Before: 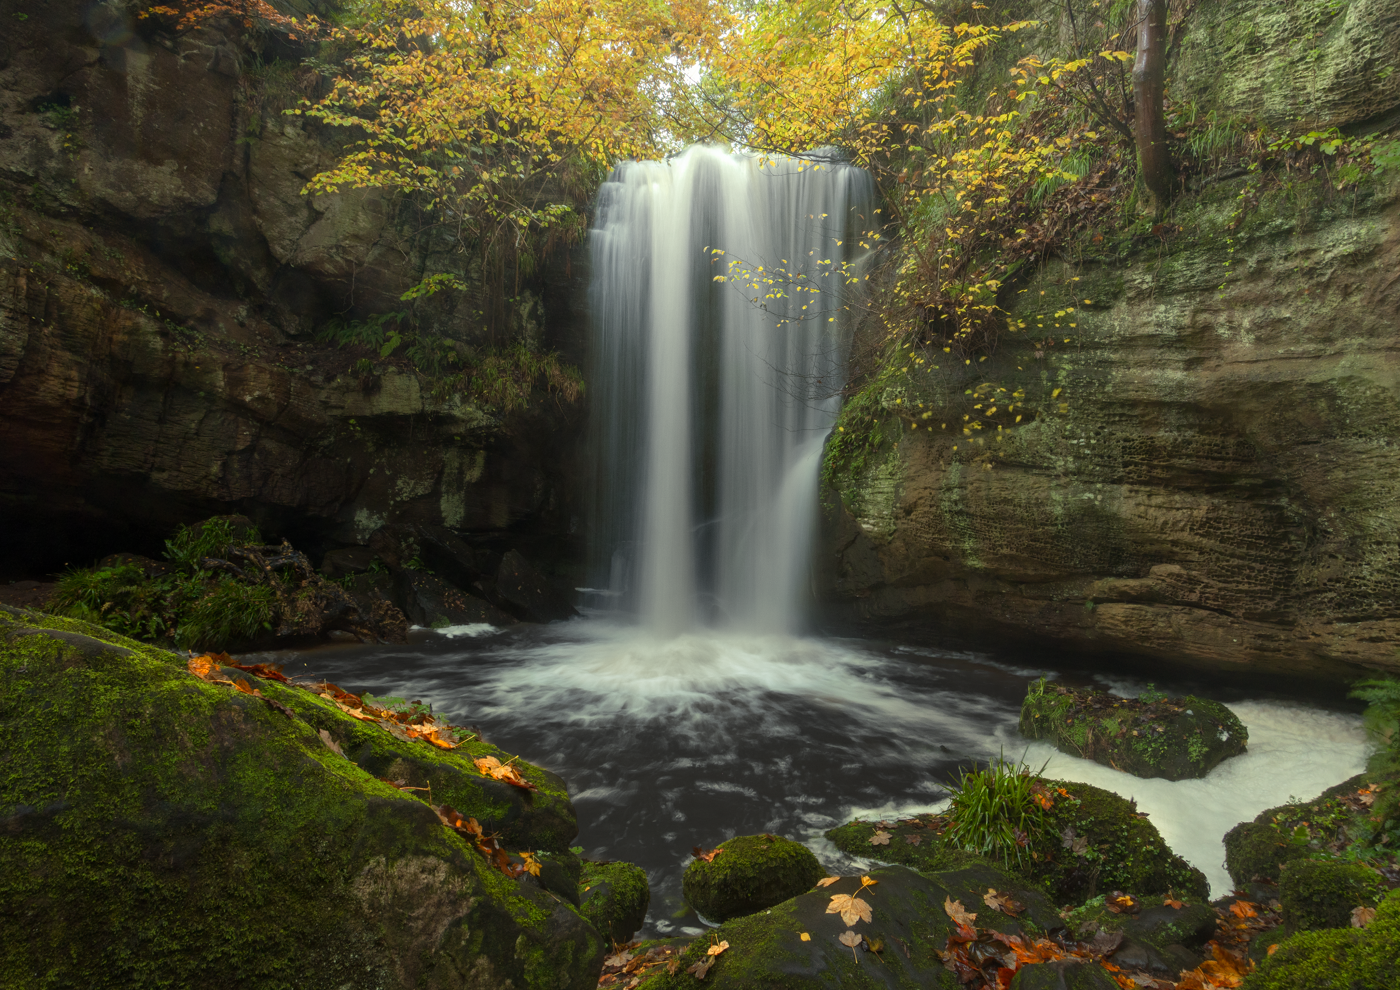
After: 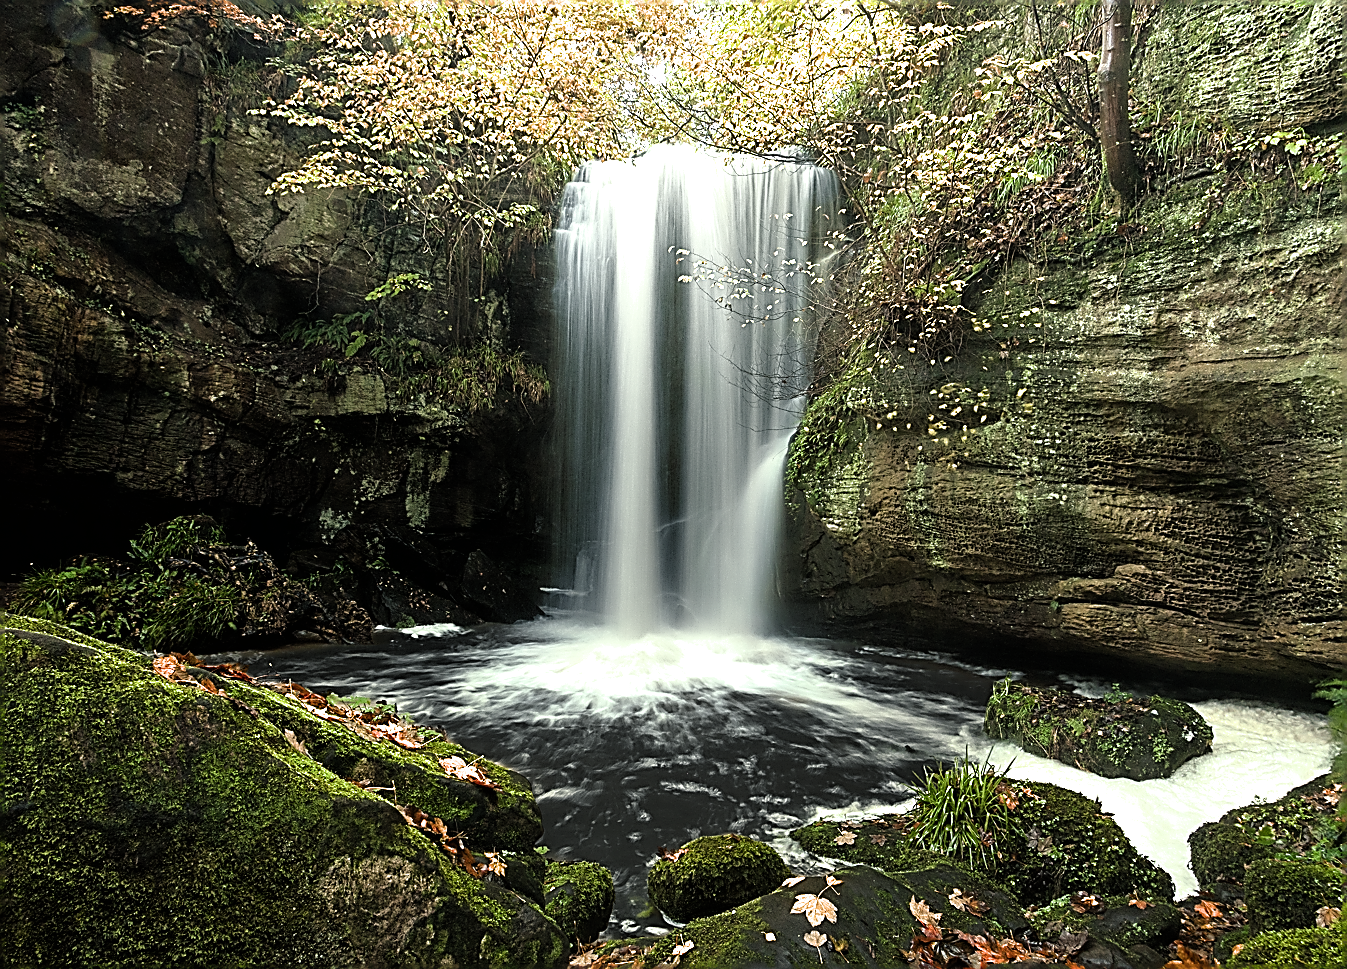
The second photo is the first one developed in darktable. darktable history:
filmic rgb: black relative exposure -8.22 EV, white relative exposure 2.2 EV, target white luminance 99.961%, hardness 7.14, latitude 74.66%, contrast 1.316, highlights saturation mix -1.67%, shadows ↔ highlights balance 30.18%
color balance rgb: shadows lift › chroma 2.011%, shadows lift › hue 216.57°, perceptual saturation grading › global saturation -0.76%
crop and rotate: left 2.567%, right 1.172%, bottom 2.03%
exposure: exposure 0.779 EV, compensate exposure bias true, compensate highlight preservation false
sharpen: amount 1.984
shadows and highlights: shadows 20.94, highlights -36.01, soften with gaussian
